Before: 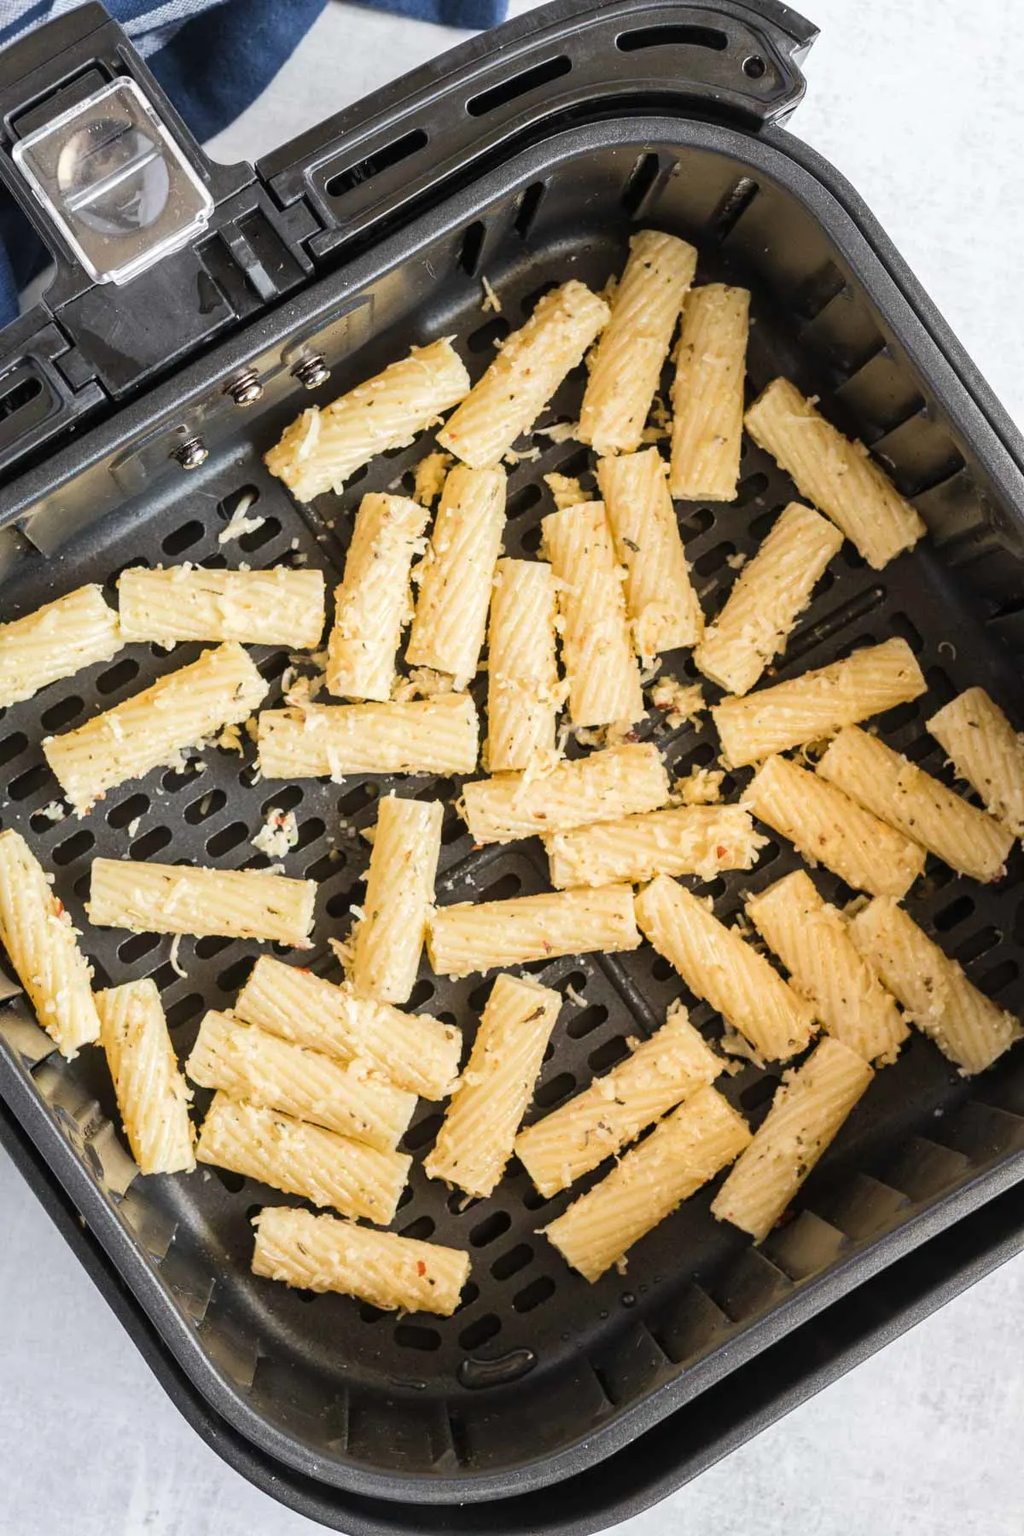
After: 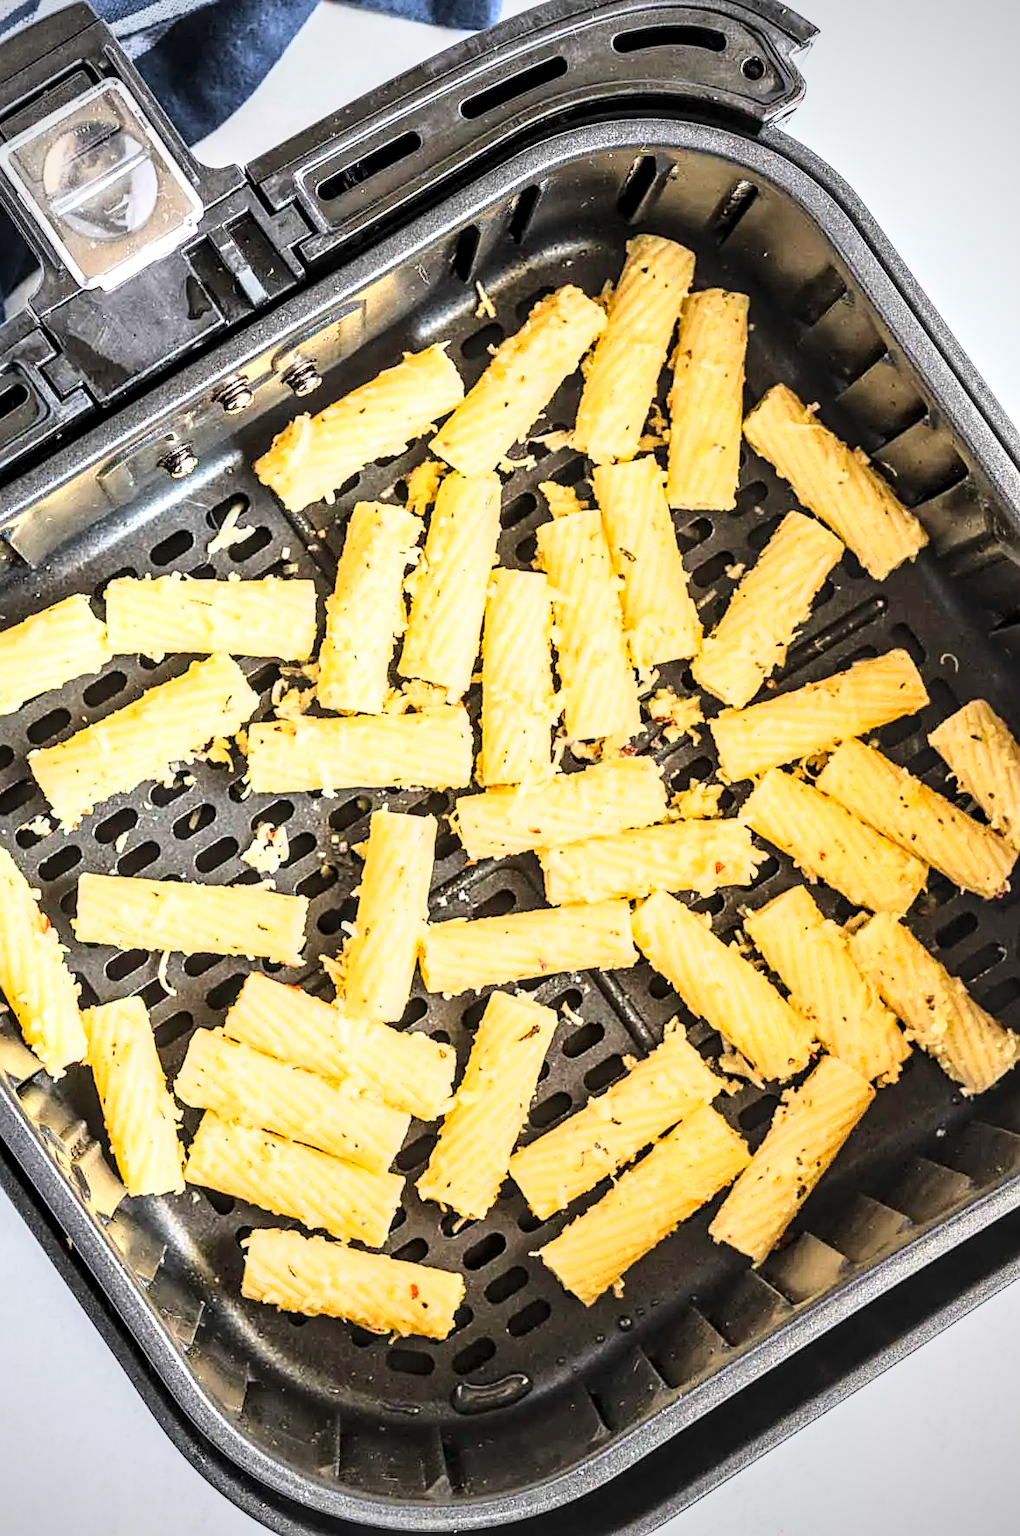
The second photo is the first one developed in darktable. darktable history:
base curve: curves: ch0 [(0, 0) (0.026, 0.03) (0.109, 0.232) (0.351, 0.748) (0.669, 0.968) (1, 1)]
contrast brightness saturation: contrast 0.074, brightness 0.08, saturation 0.177
vignetting: on, module defaults
local contrast: highlights 27%, detail 150%
crop and rotate: left 1.474%, right 0.574%, bottom 1.76%
sharpen: on, module defaults
